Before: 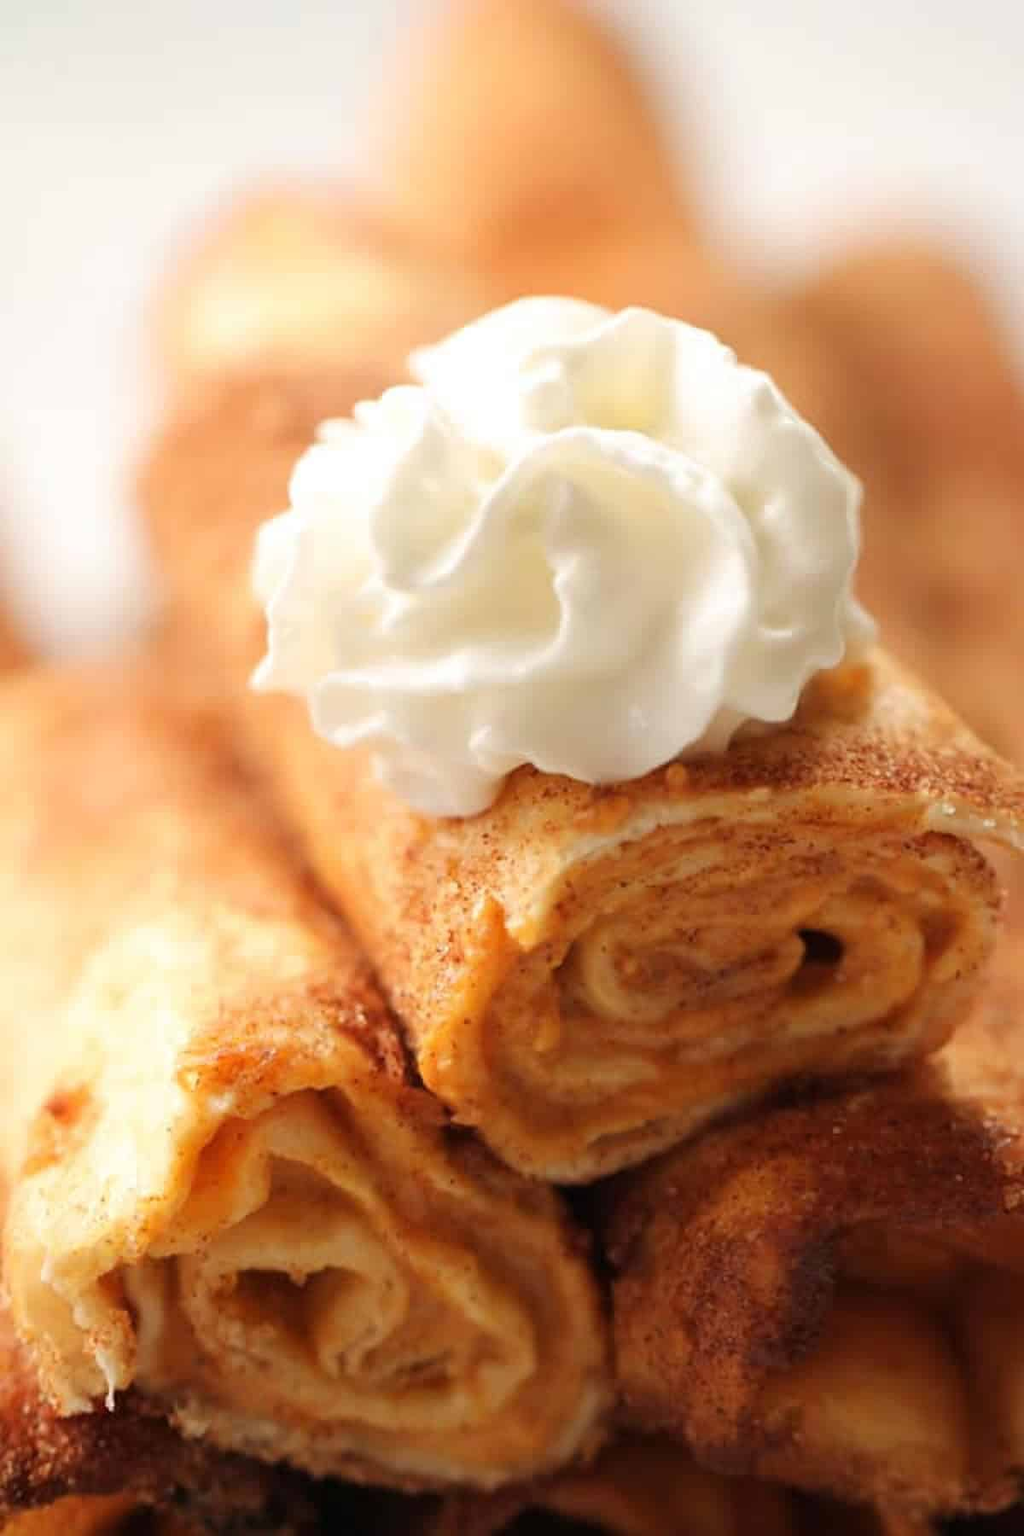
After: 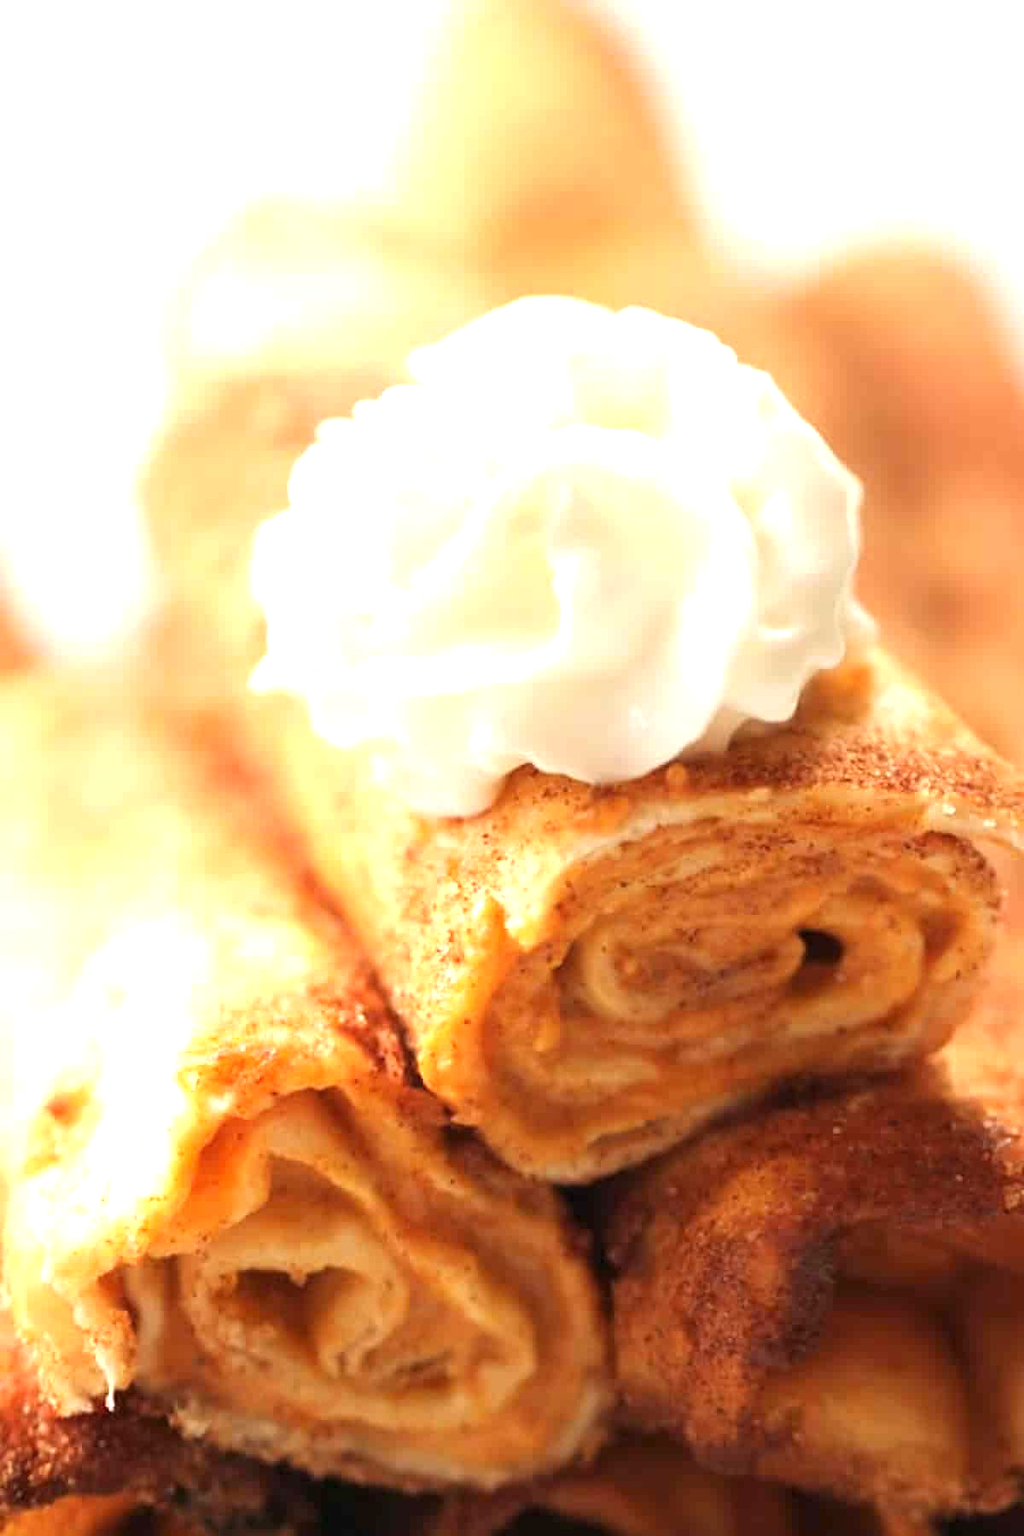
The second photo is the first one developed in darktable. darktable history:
exposure: black level correction 0, exposure 0.898 EV, compensate exposure bias true, compensate highlight preservation false
